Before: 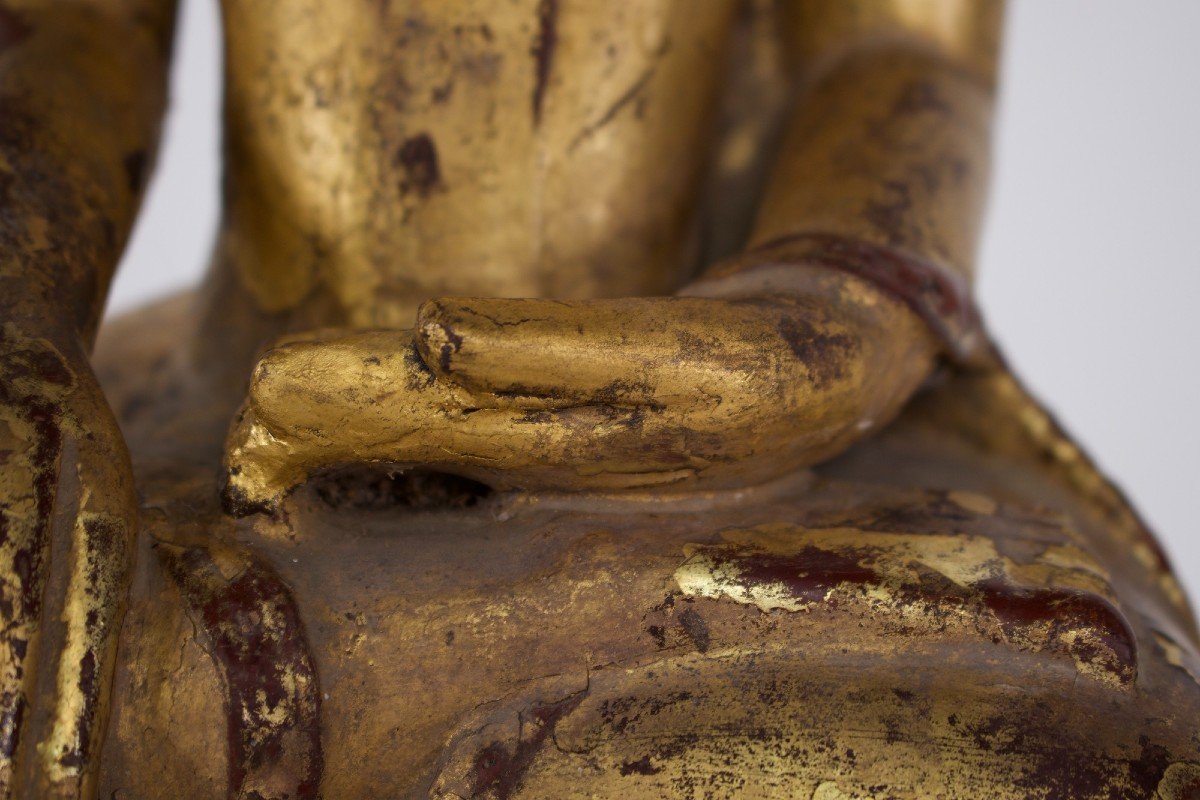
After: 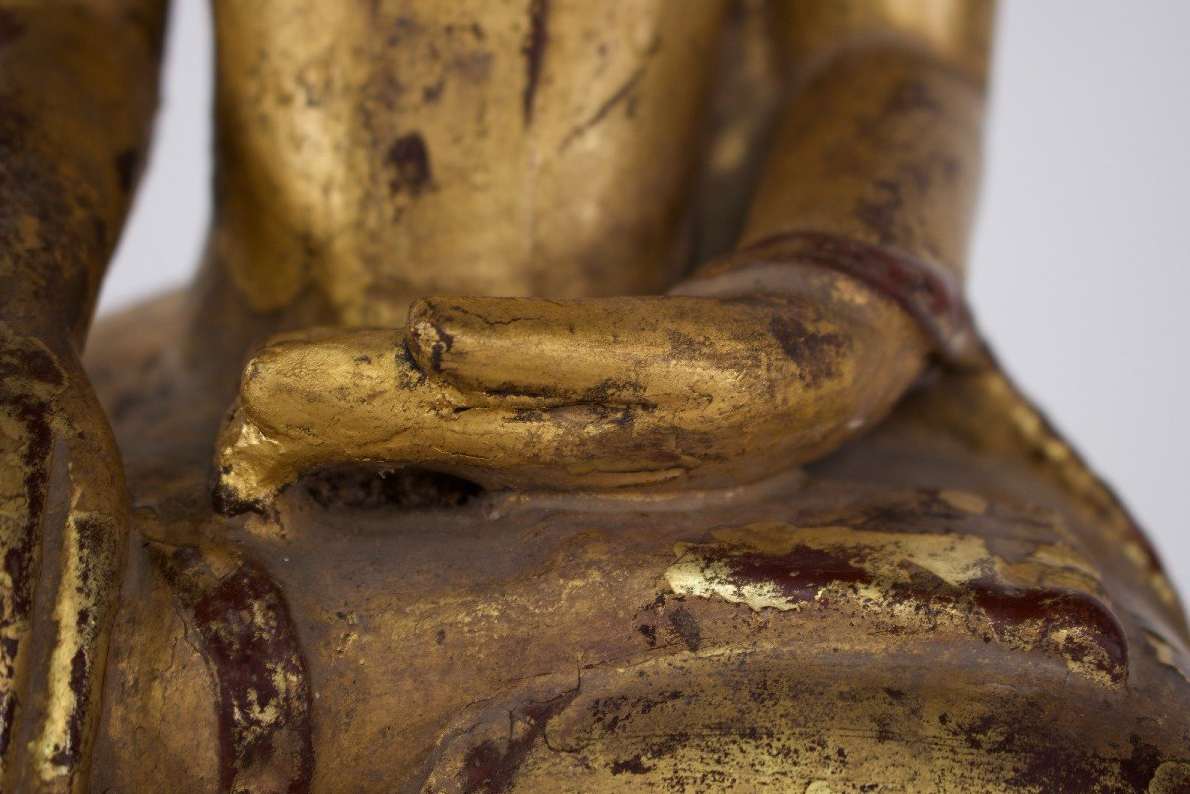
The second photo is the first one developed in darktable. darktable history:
crop and rotate: left 0.773%, top 0.247%, bottom 0.398%
